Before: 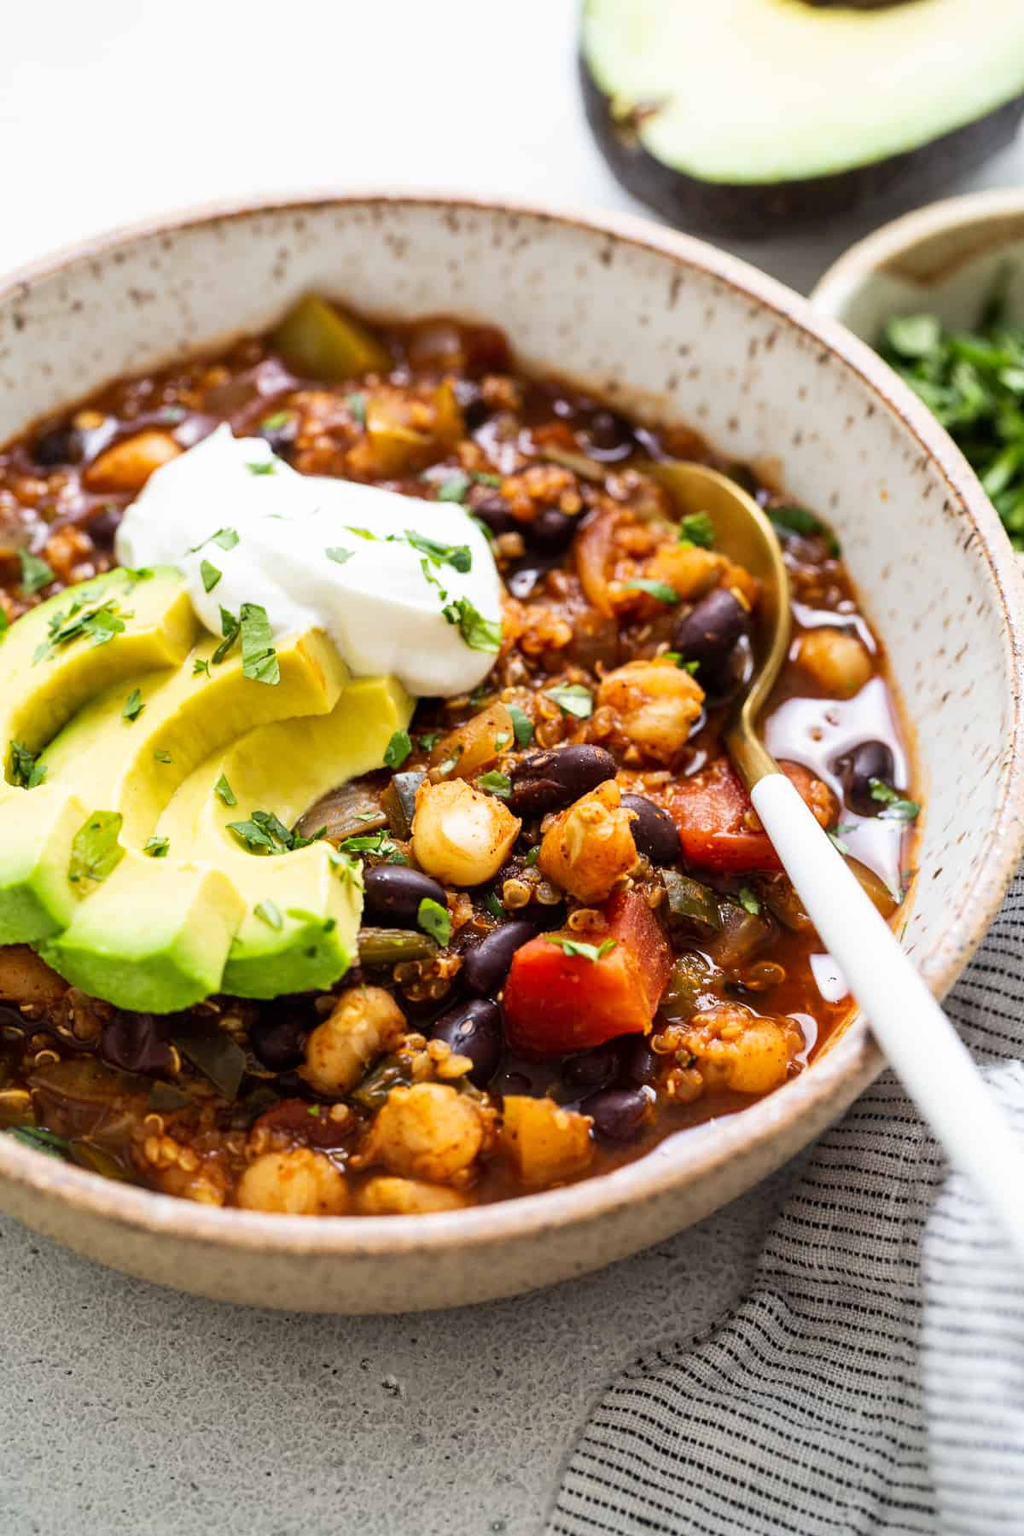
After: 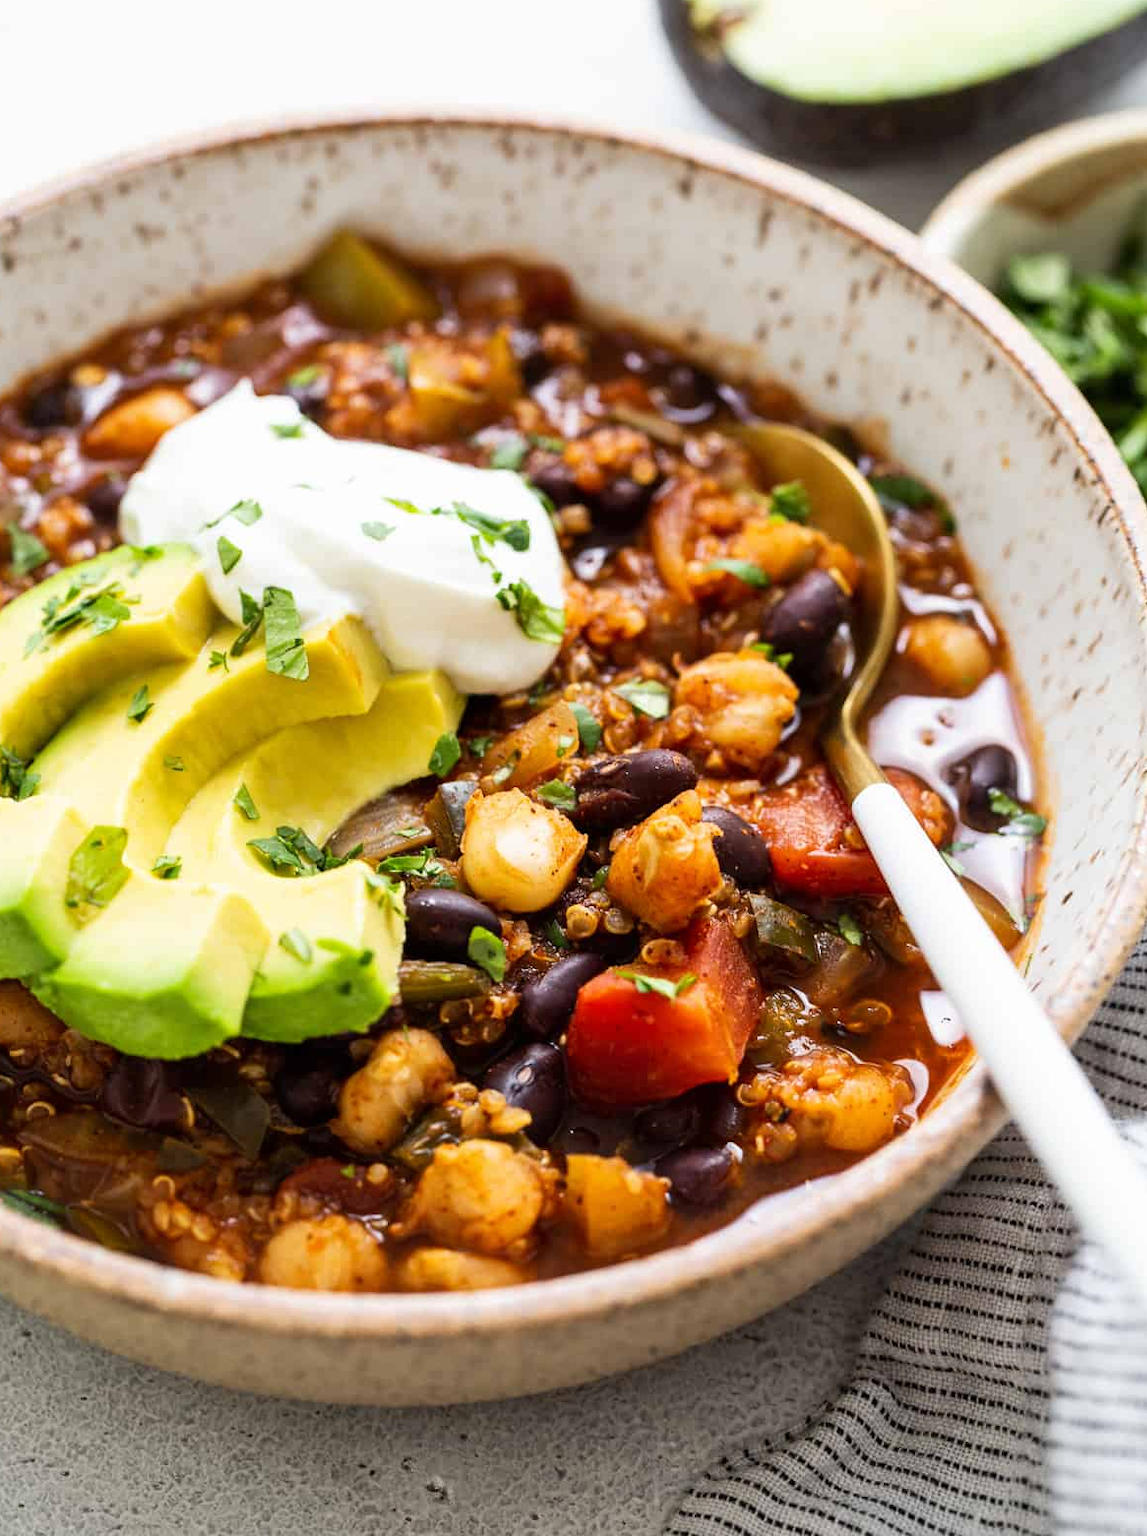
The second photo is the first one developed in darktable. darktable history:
crop: left 1.244%, top 6.176%, right 1.507%, bottom 7.063%
